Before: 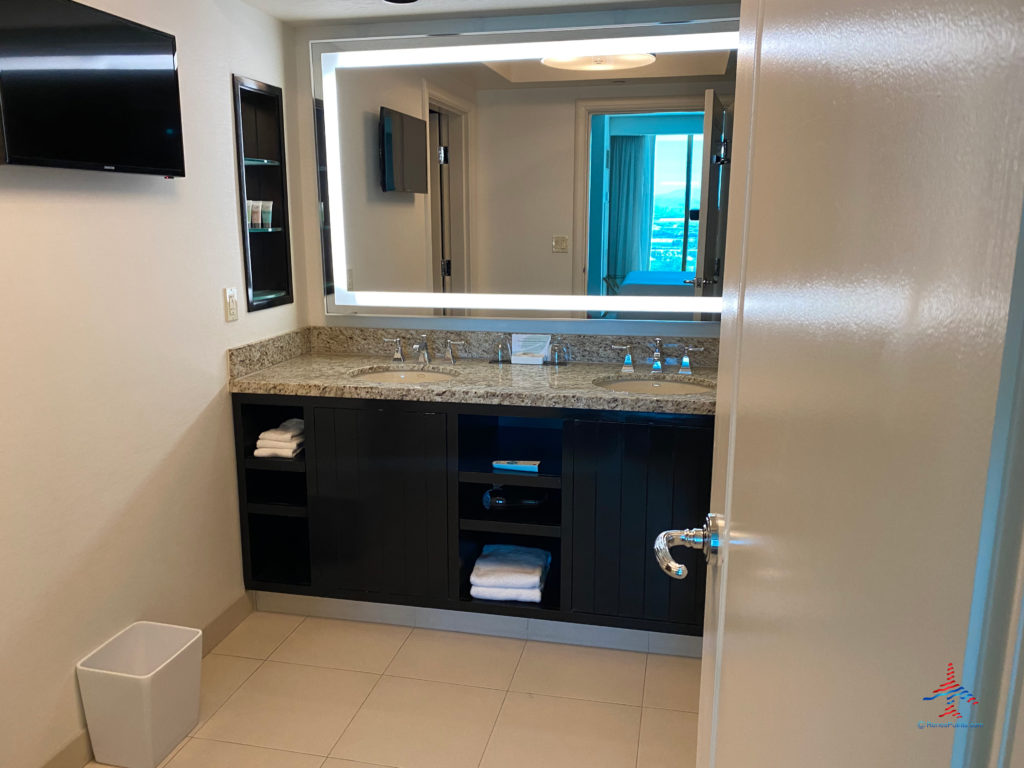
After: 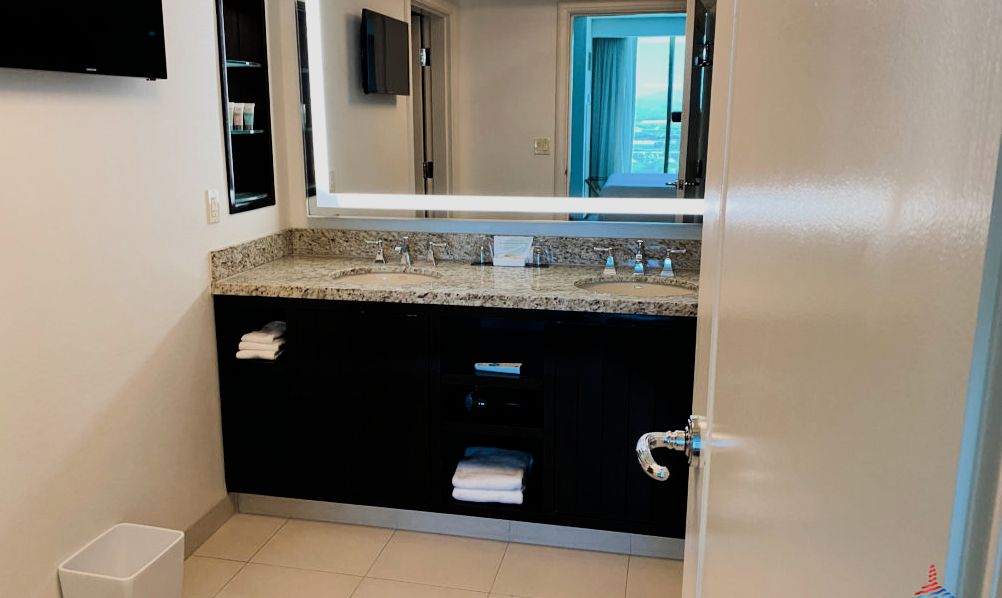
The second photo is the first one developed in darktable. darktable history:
crop and rotate: left 1.814%, top 12.818%, right 0.25%, bottom 9.225%
tone equalizer: -8 EV -0.75 EV, -7 EV -0.7 EV, -6 EV -0.6 EV, -5 EV -0.4 EV, -3 EV 0.4 EV, -2 EV 0.6 EV, -1 EV 0.7 EV, +0 EV 0.75 EV, edges refinement/feathering 500, mask exposure compensation -1.57 EV, preserve details no
filmic rgb: black relative exposure -7.15 EV, white relative exposure 5.36 EV, hardness 3.02
